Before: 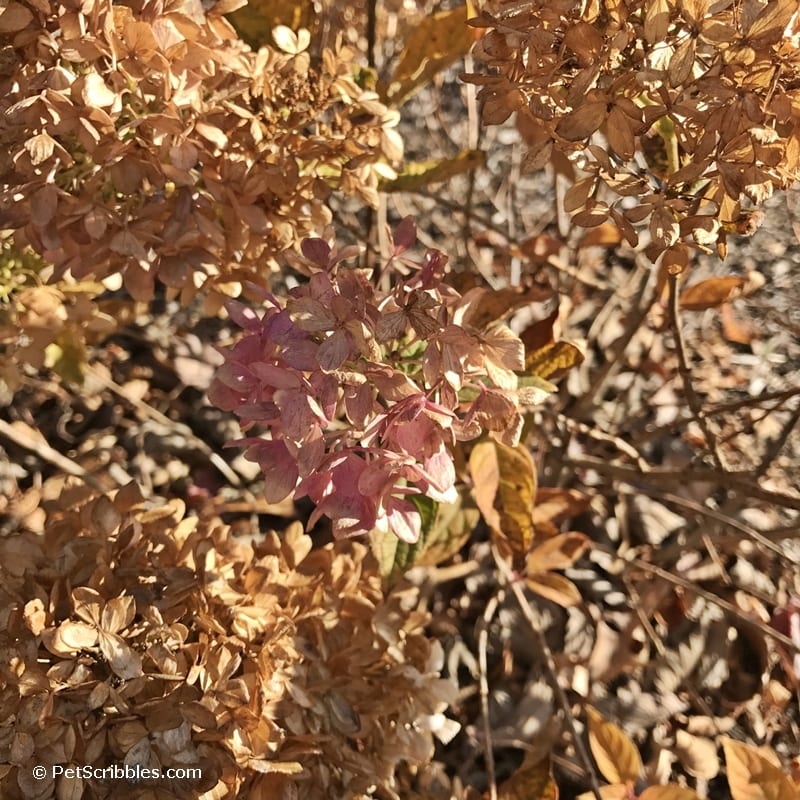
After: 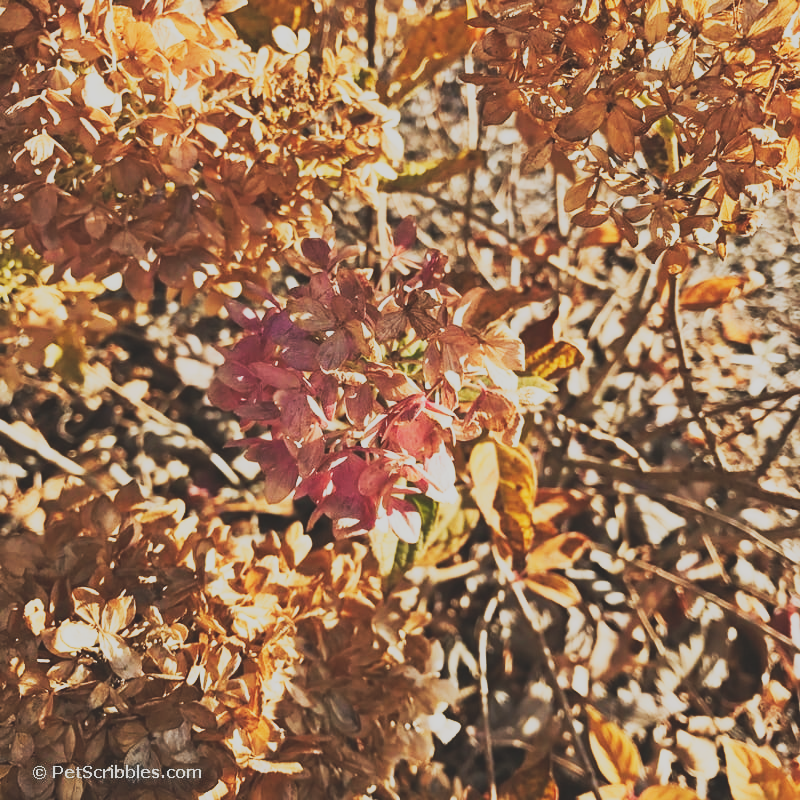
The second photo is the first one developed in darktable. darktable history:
tone curve: curves: ch0 [(0, 0.148) (0.191, 0.225) (0.39, 0.373) (0.669, 0.716) (0.847, 0.818) (1, 0.839)], preserve colors none
exposure: exposure 0.403 EV, compensate highlight preservation false
